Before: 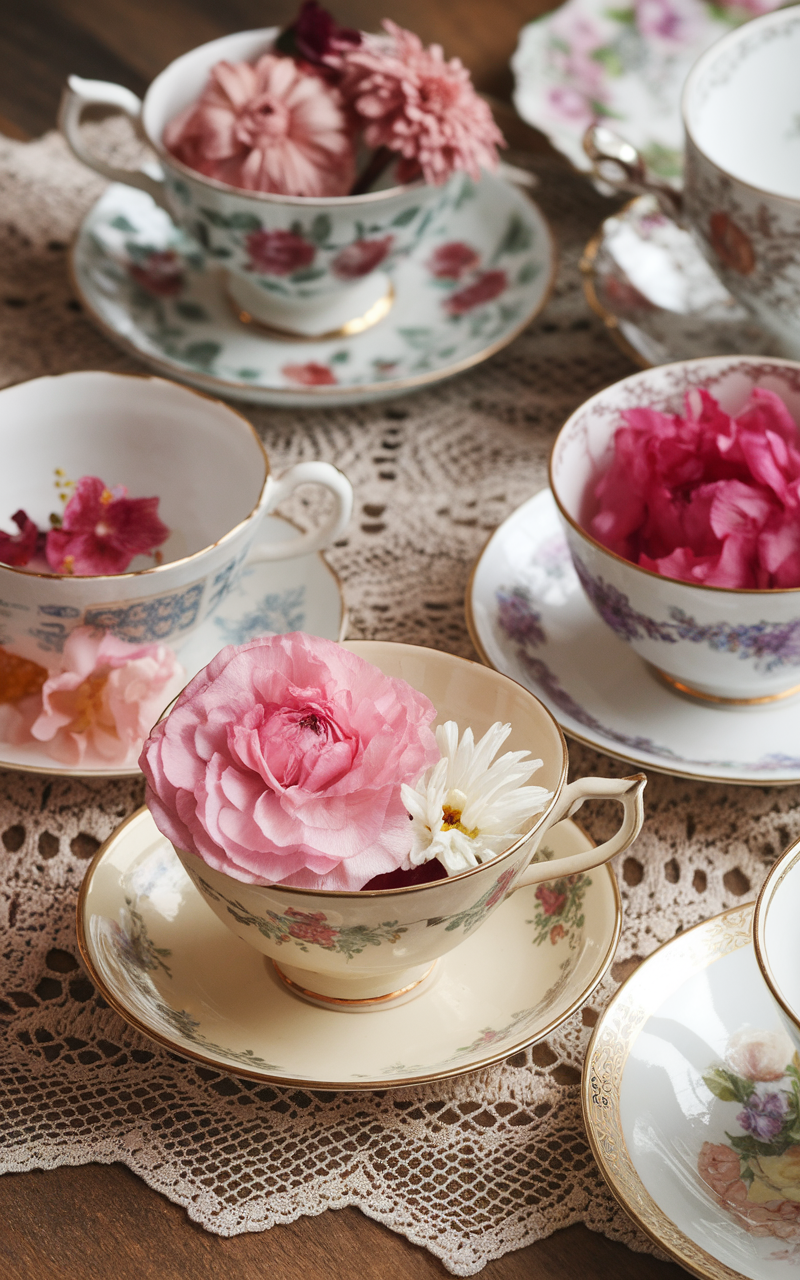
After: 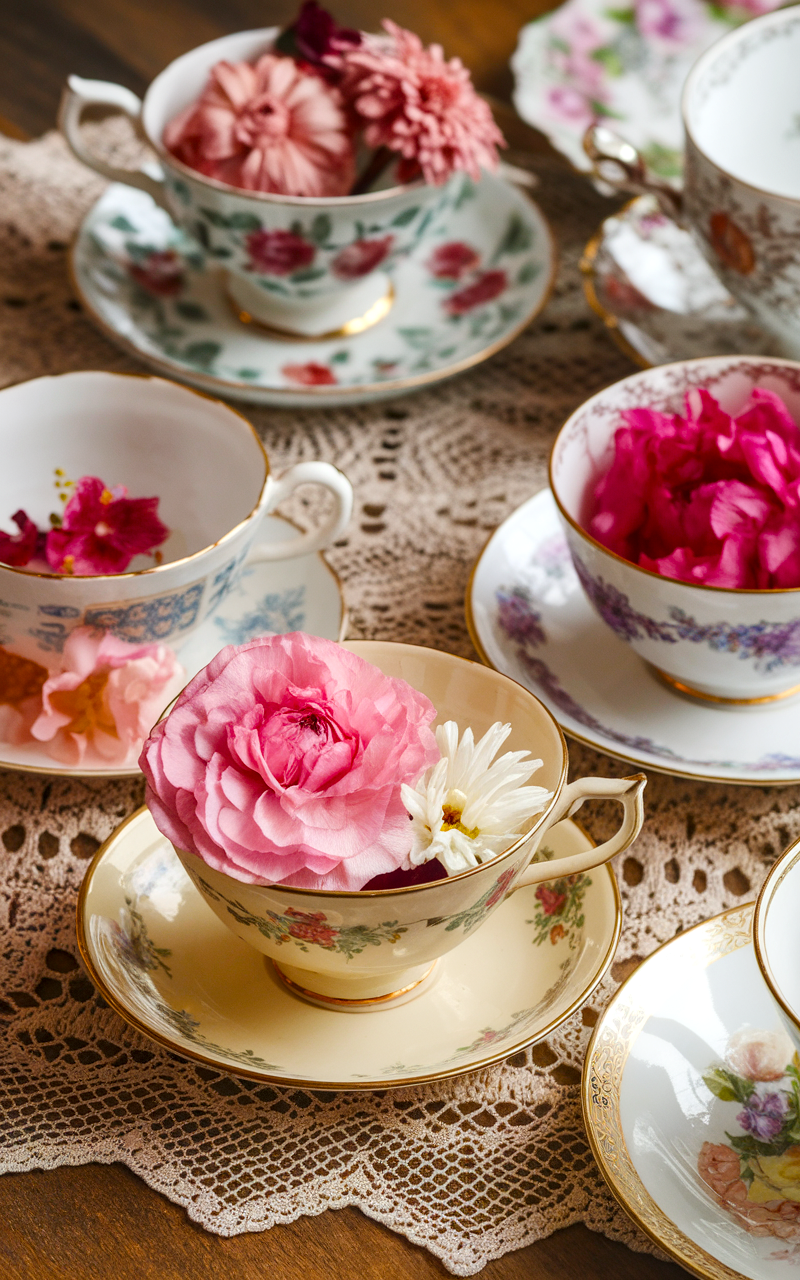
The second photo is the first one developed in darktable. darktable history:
local contrast: on, module defaults
color balance rgb: linear chroma grading › global chroma 15.016%, perceptual saturation grading › global saturation 29.789%, global vibrance 9.23%
